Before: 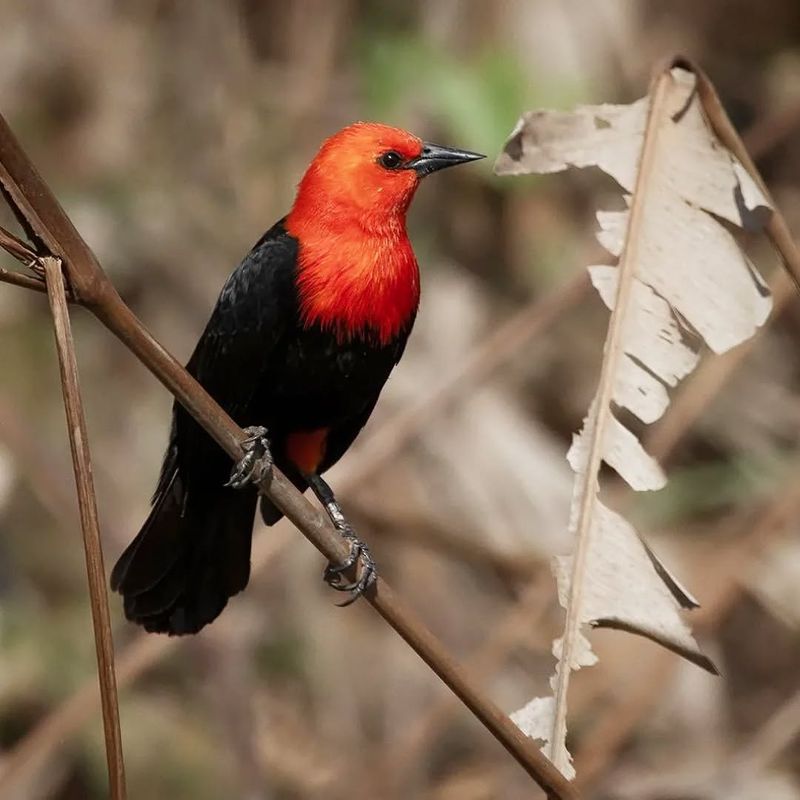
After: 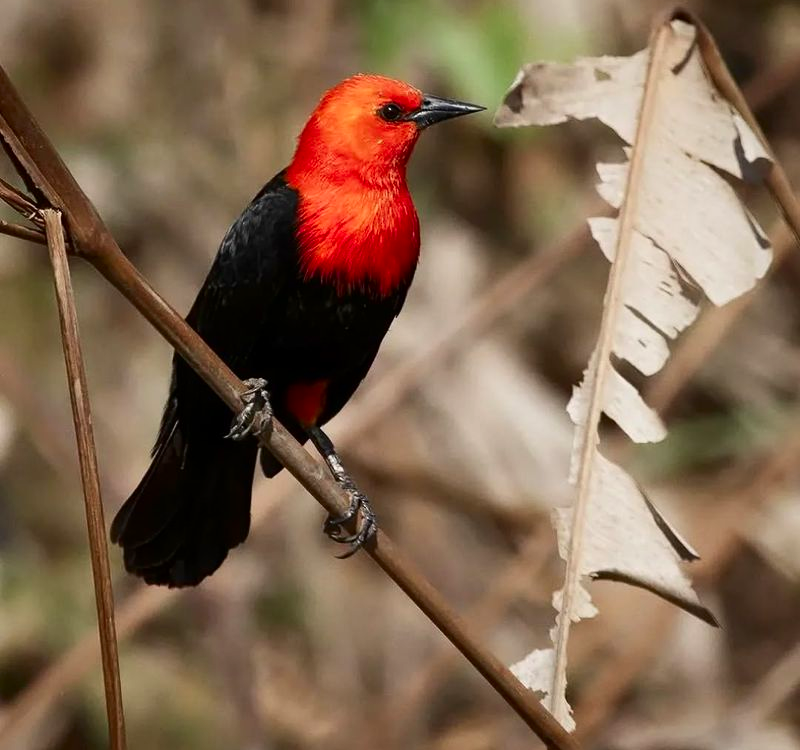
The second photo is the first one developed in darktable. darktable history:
crop and rotate: top 6.25%
contrast brightness saturation: contrast 0.13, brightness -0.05, saturation 0.16
shadows and highlights: soften with gaussian
